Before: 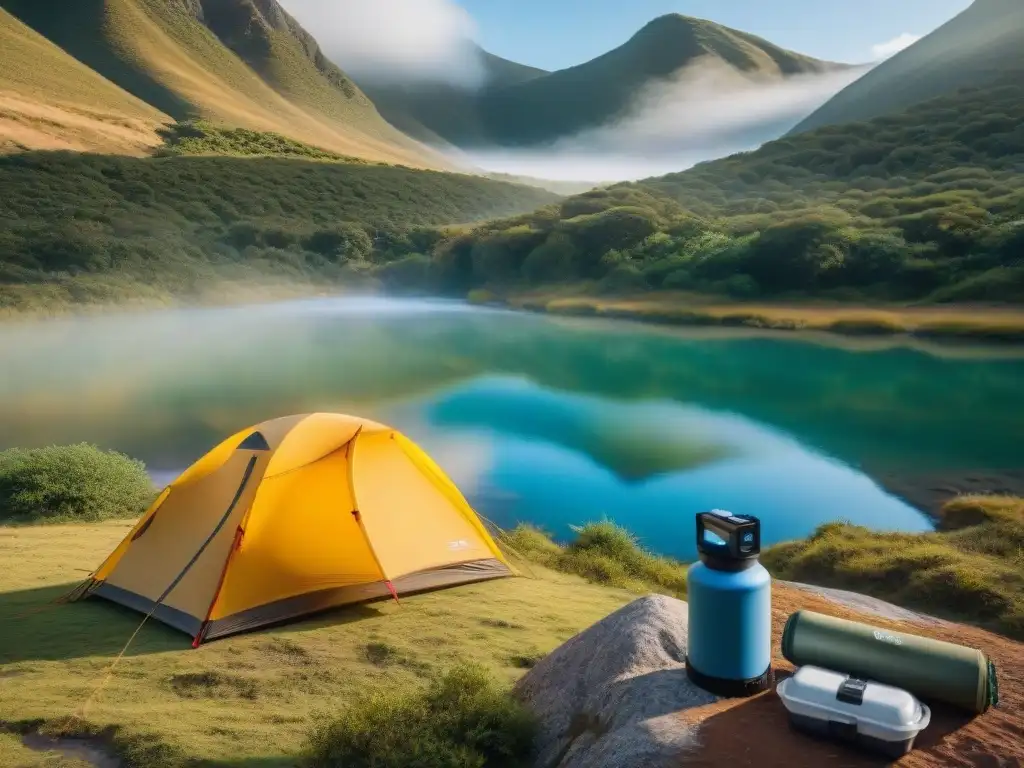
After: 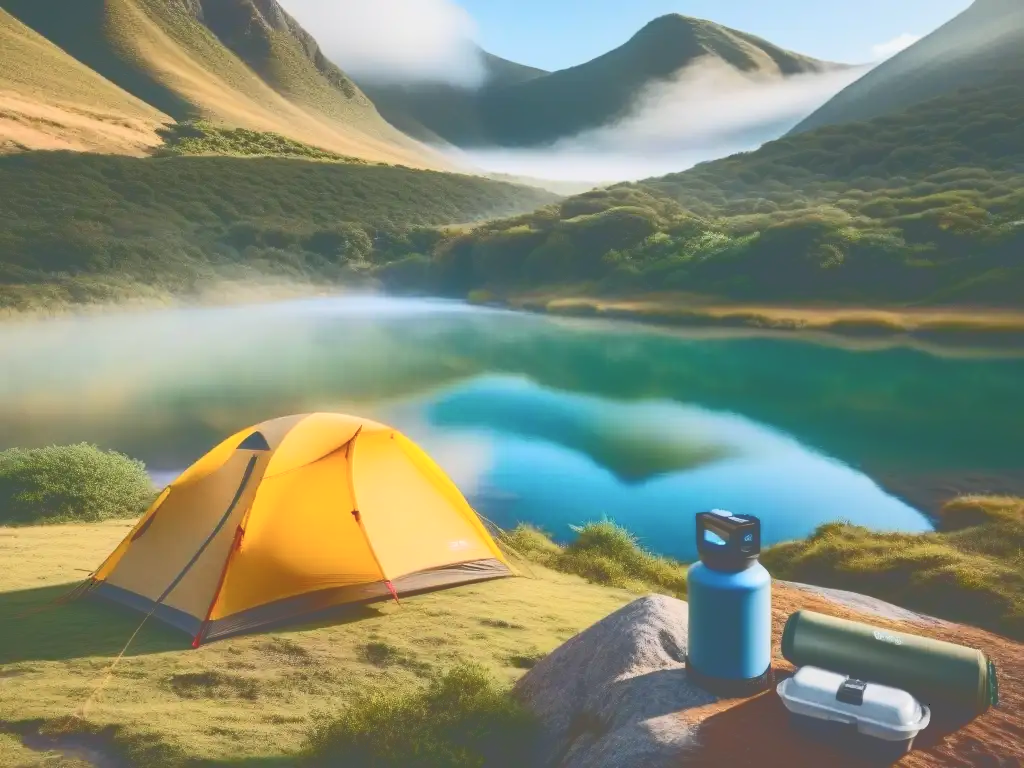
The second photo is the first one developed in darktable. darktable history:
tone curve: curves: ch0 [(0, 0) (0.003, 0.334) (0.011, 0.338) (0.025, 0.338) (0.044, 0.338) (0.069, 0.339) (0.1, 0.342) (0.136, 0.343) (0.177, 0.349) (0.224, 0.36) (0.277, 0.385) (0.335, 0.42) (0.399, 0.465) (0.468, 0.535) (0.543, 0.632) (0.623, 0.73) (0.709, 0.814) (0.801, 0.879) (0.898, 0.935) (1, 1)], color space Lab, independent channels, preserve colors none
